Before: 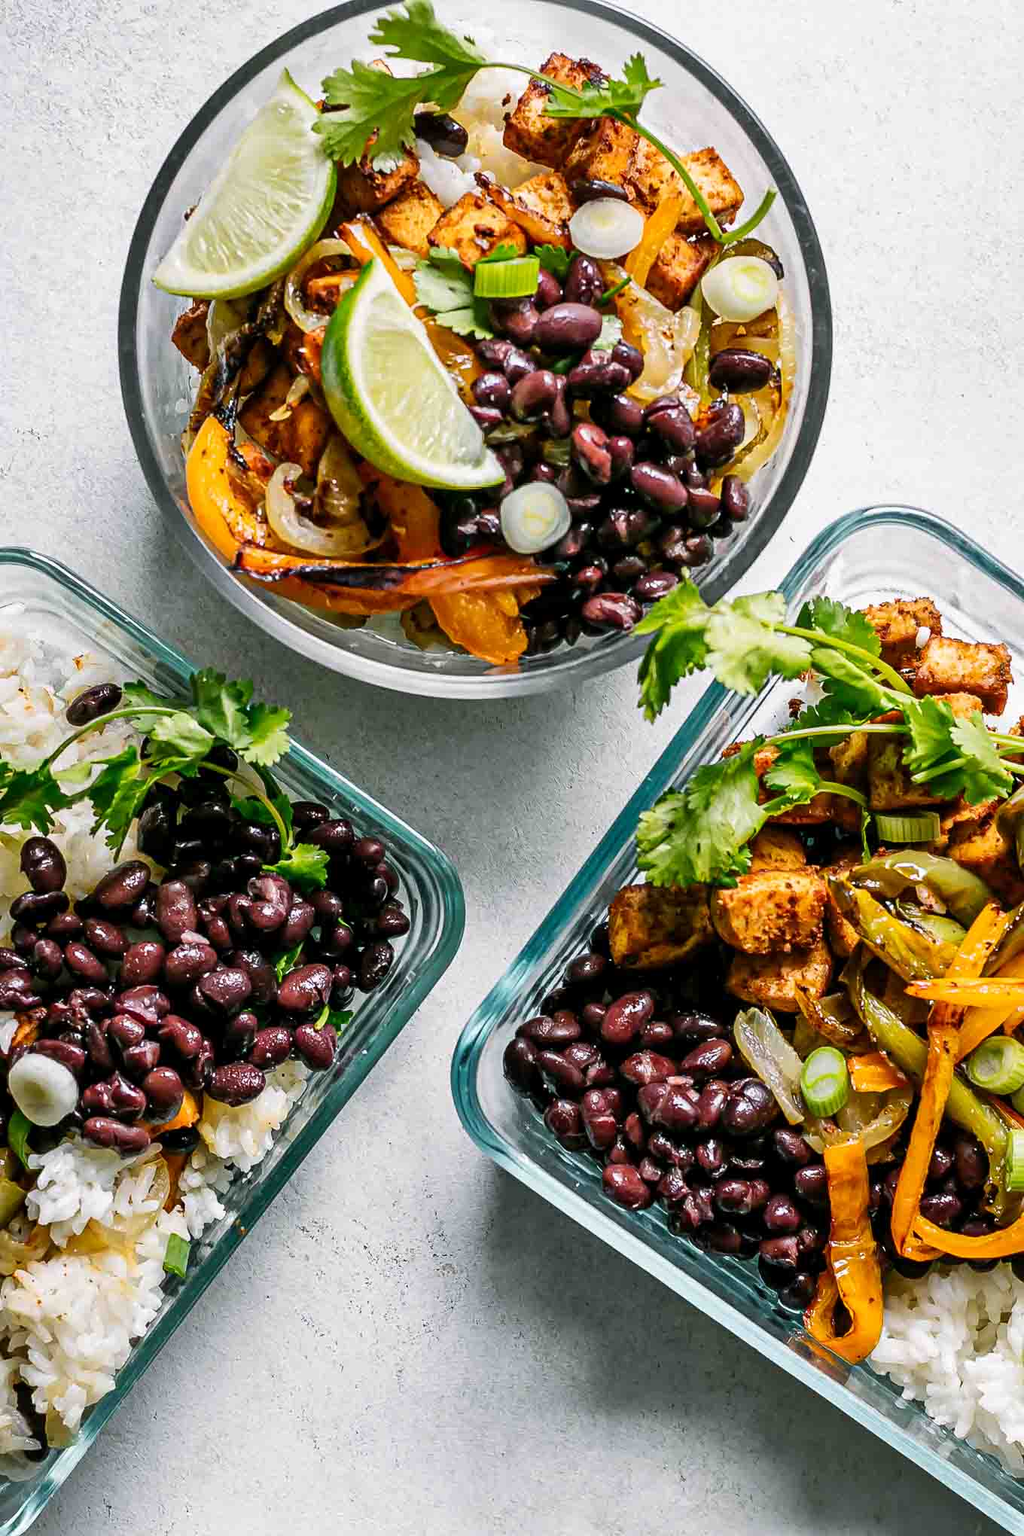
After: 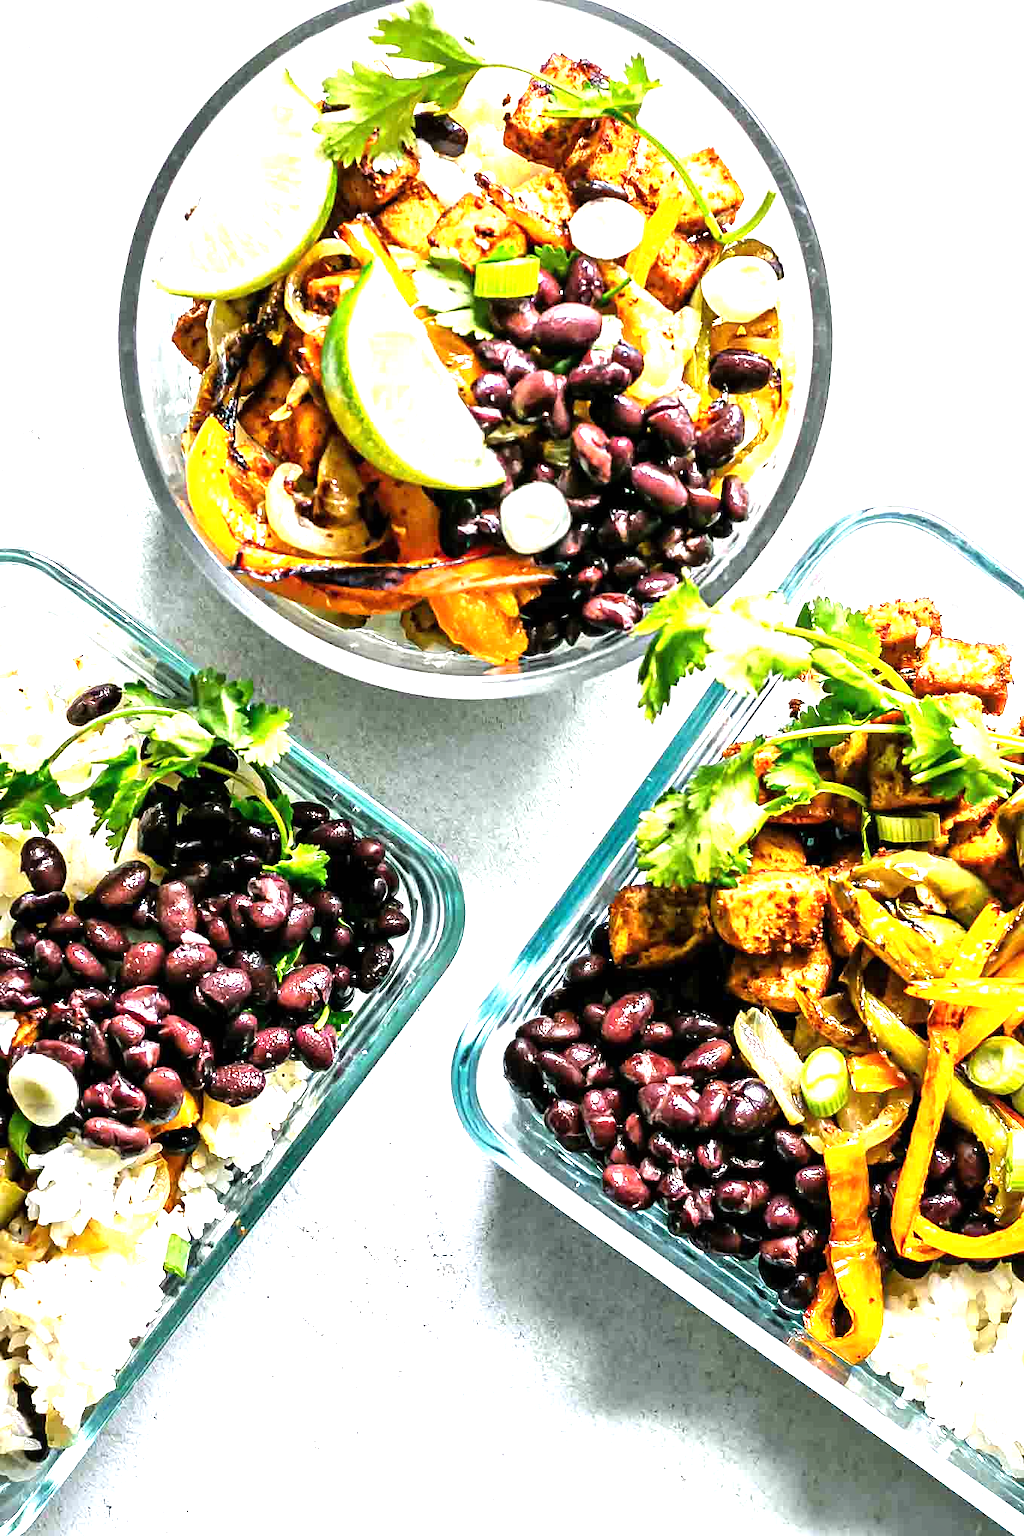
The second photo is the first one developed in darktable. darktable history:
exposure: black level correction 0, exposure 0.951 EV, compensate exposure bias true, compensate highlight preservation false
tone equalizer: -8 EV -0.724 EV, -7 EV -0.669 EV, -6 EV -0.608 EV, -5 EV -0.394 EV, -3 EV 0.376 EV, -2 EV 0.6 EV, -1 EV 0.68 EV, +0 EV 0.739 EV, mask exposure compensation -0.489 EV
